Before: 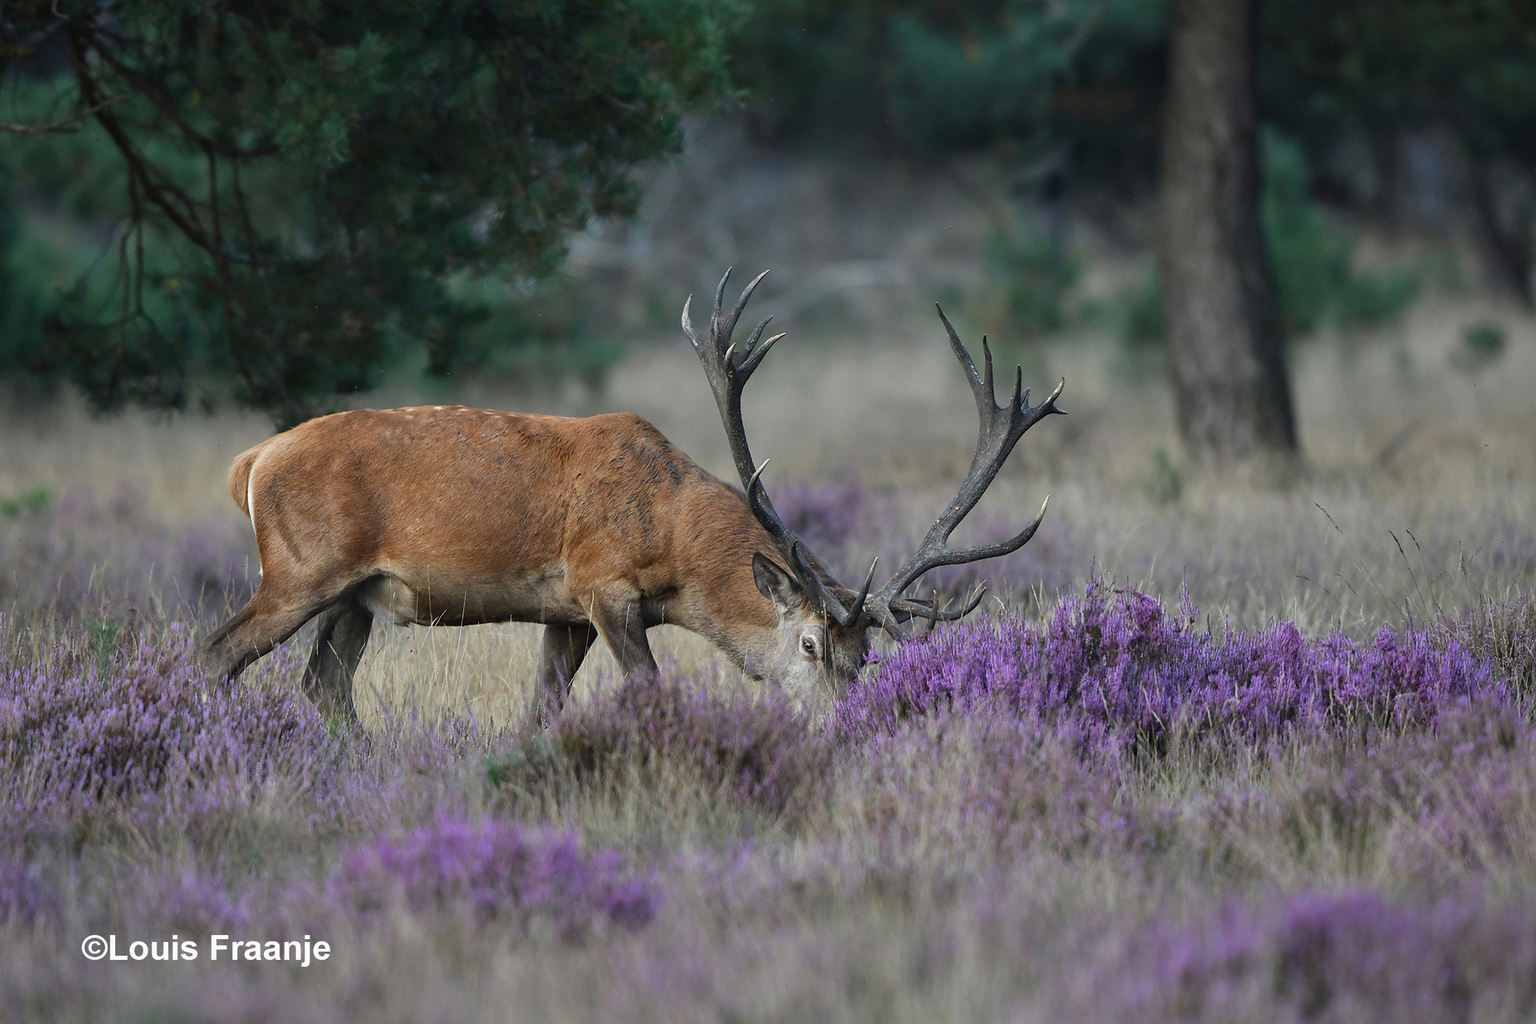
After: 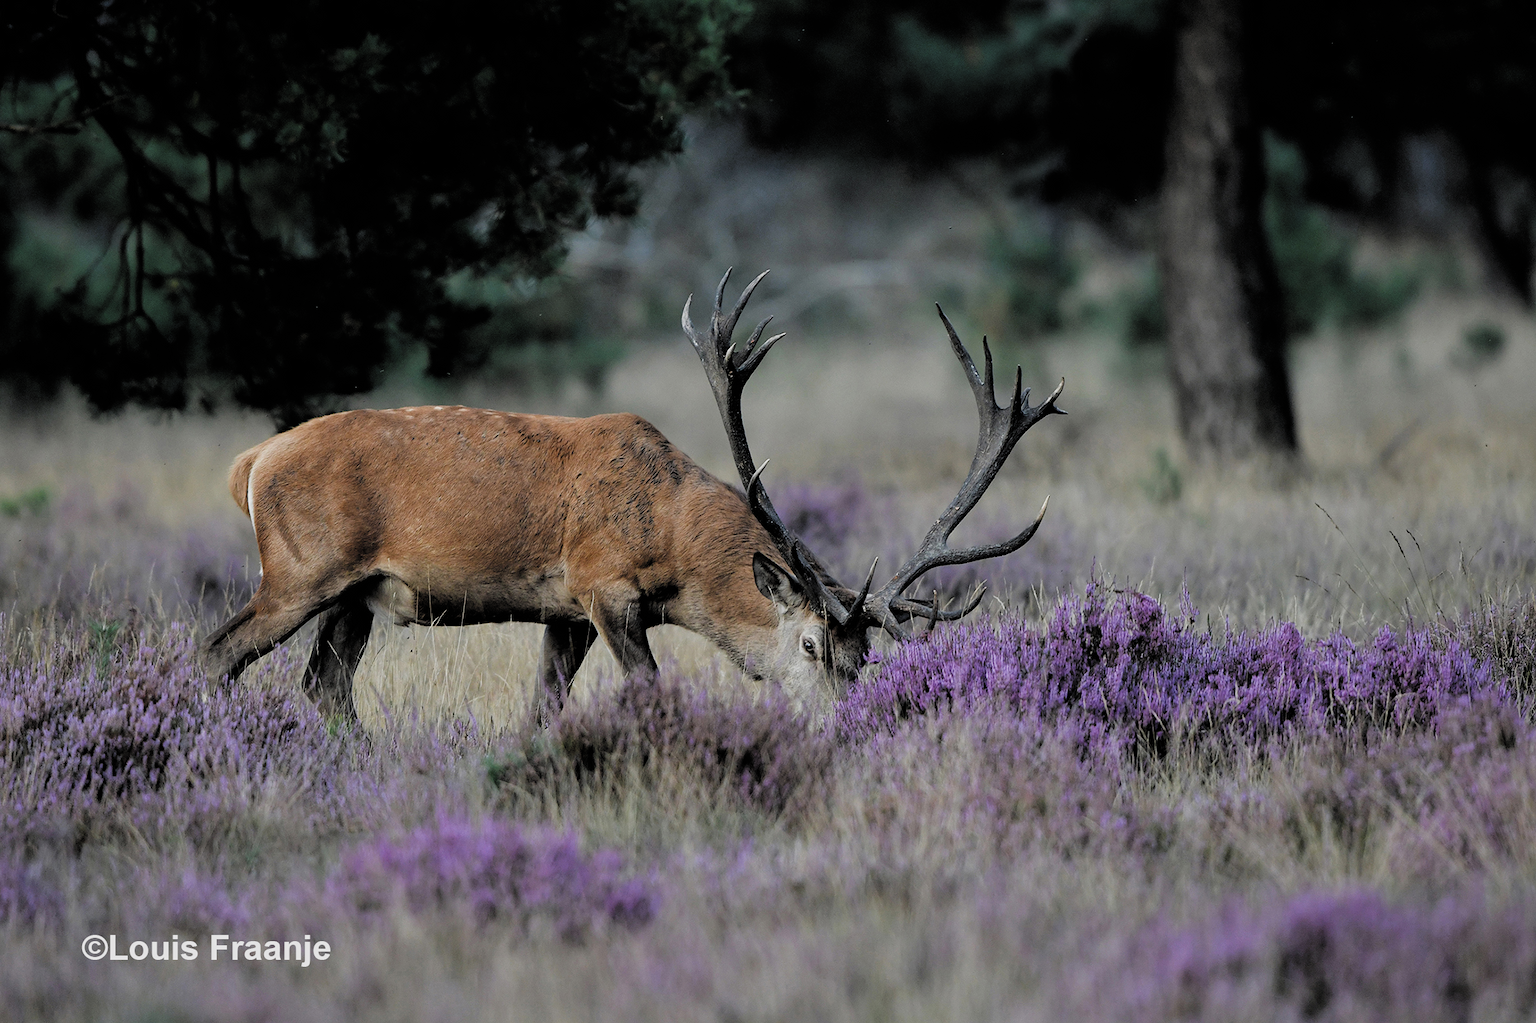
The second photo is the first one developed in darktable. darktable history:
filmic rgb: black relative exposure -3.85 EV, white relative exposure 3.48 EV, hardness 2.6, contrast 1.104, color science v4 (2020)
